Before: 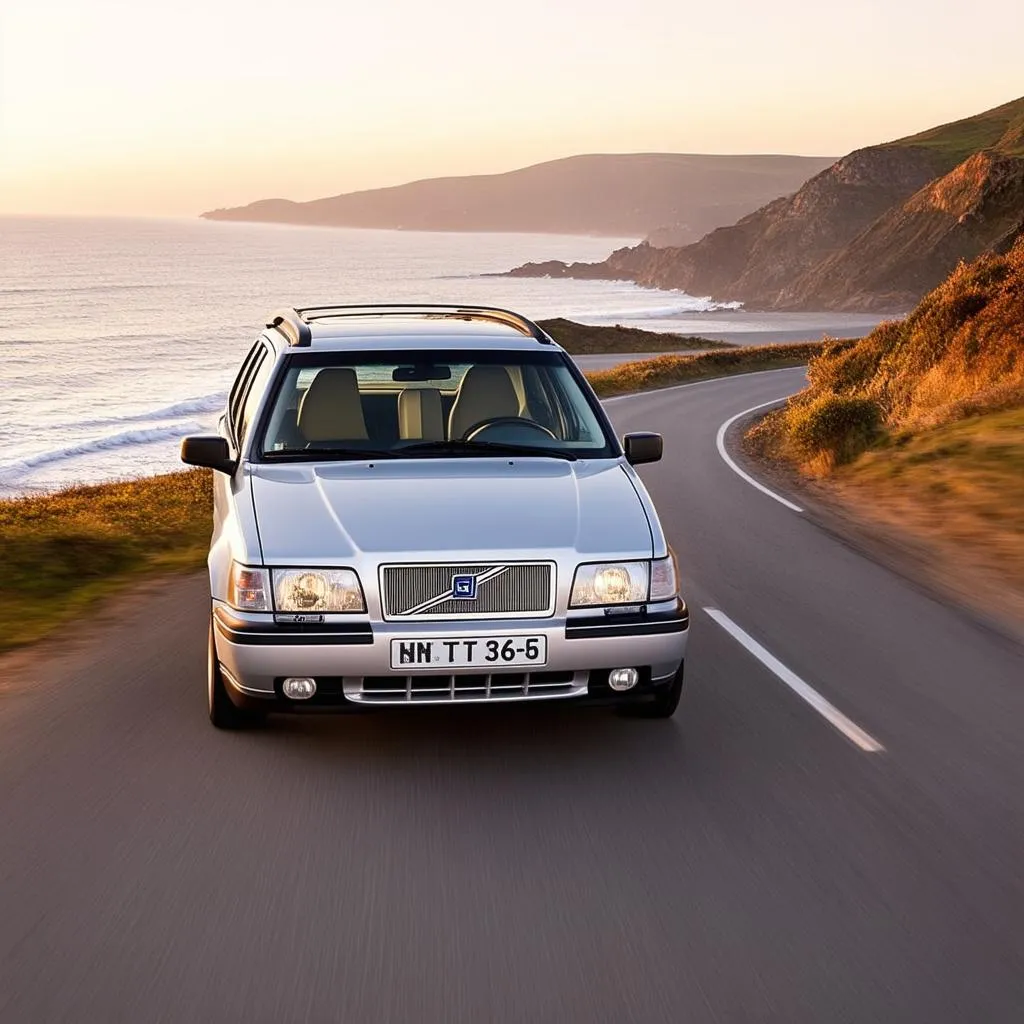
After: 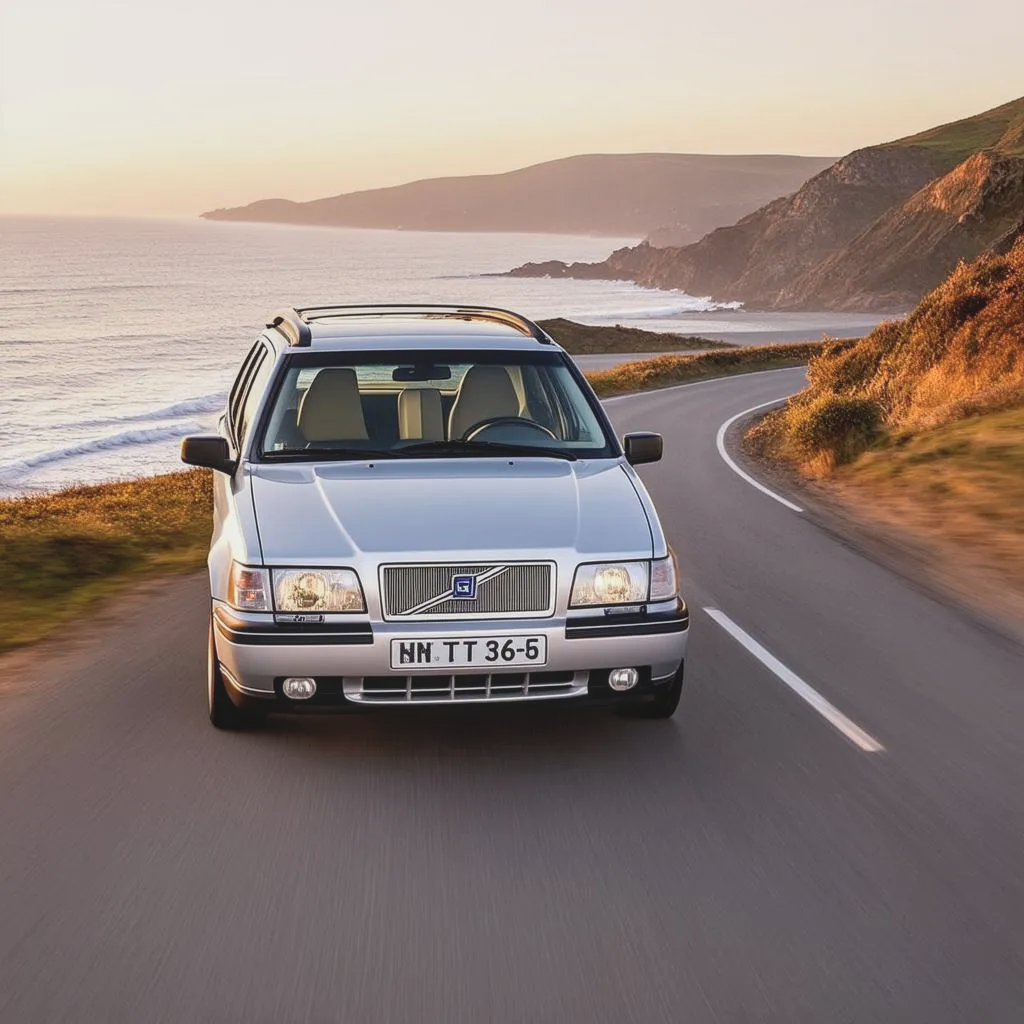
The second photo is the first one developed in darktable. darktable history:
local contrast: on, module defaults
contrast brightness saturation: contrast -0.17, brightness 0.041, saturation -0.13
